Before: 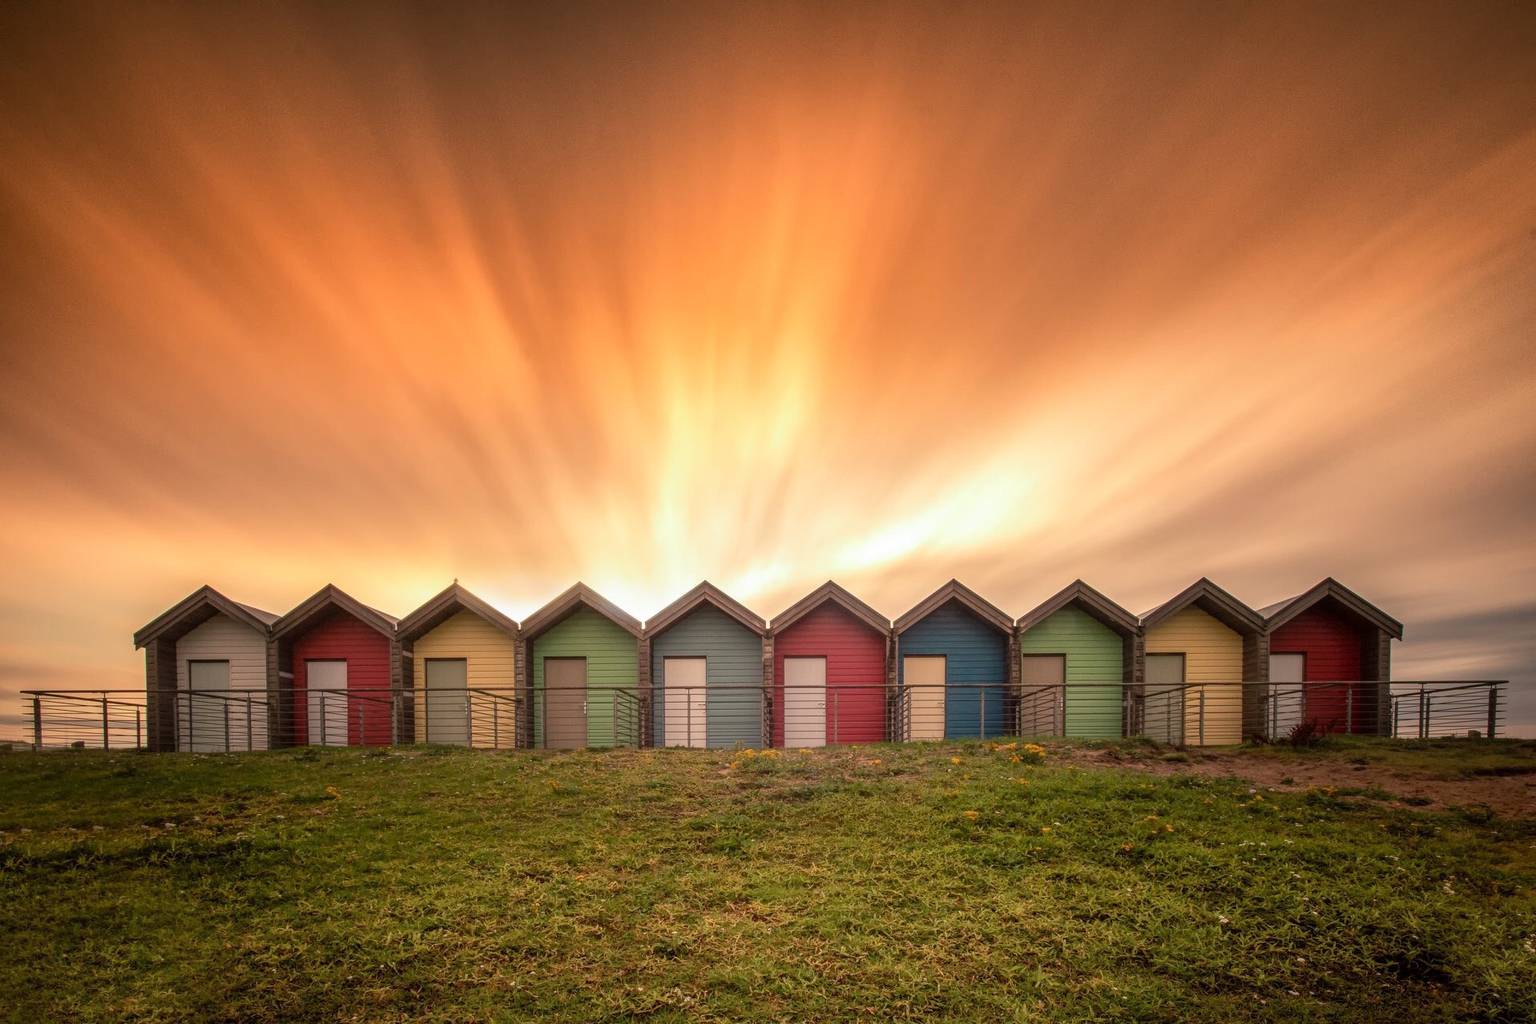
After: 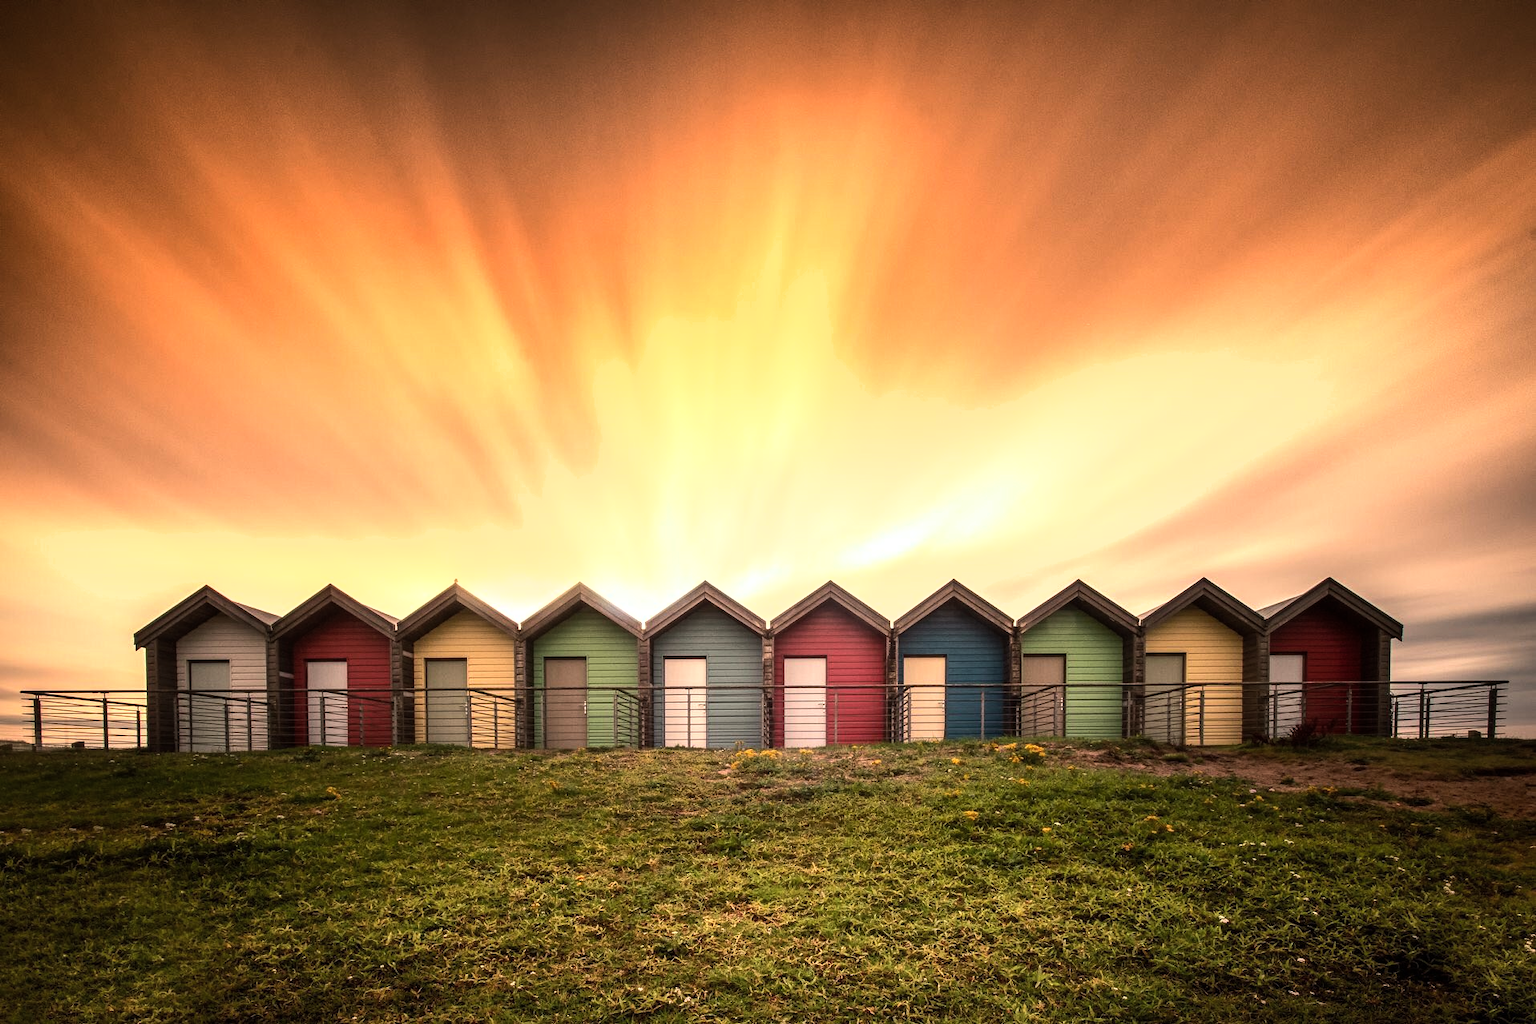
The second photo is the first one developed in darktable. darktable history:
tone equalizer: -8 EV -1.08 EV, -7 EV -1.01 EV, -6 EV -0.867 EV, -5 EV -0.578 EV, -3 EV 0.578 EV, -2 EV 0.867 EV, -1 EV 1.01 EV, +0 EV 1.08 EV, edges refinement/feathering 500, mask exposure compensation -1.57 EV, preserve details no
shadows and highlights: radius 125.46, shadows 21.19, highlights -21.19, low approximation 0.01
color zones: curves: ch0 [(0, 0.5) (0.143, 0.5) (0.286, 0.5) (0.429, 0.5) (0.571, 0.5) (0.714, 0.476) (0.857, 0.5) (1, 0.5)]; ch2 [(0, 0.5) (0.143, 0.5) (0.286, 0.5) (0.429, 0.5) (0.571, 0.5) (0.714, 0.487) (0.857, 0.5) (1, 0.5)]
